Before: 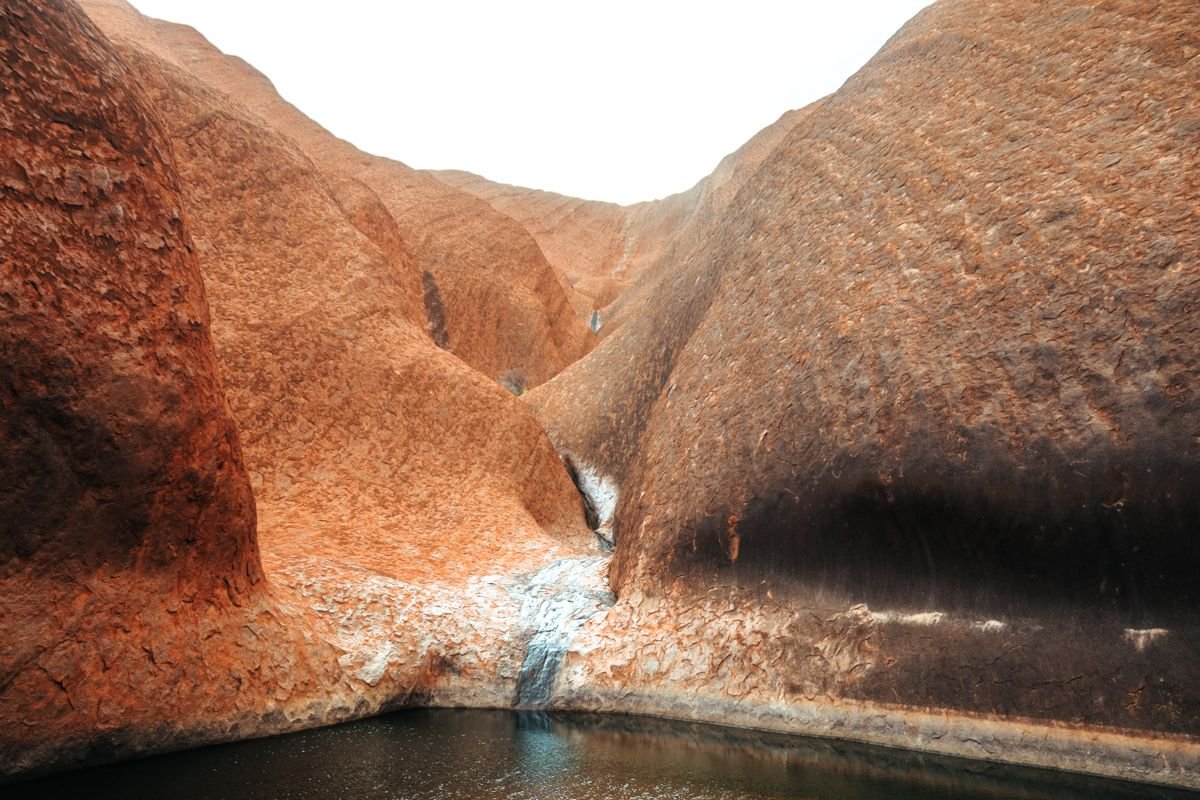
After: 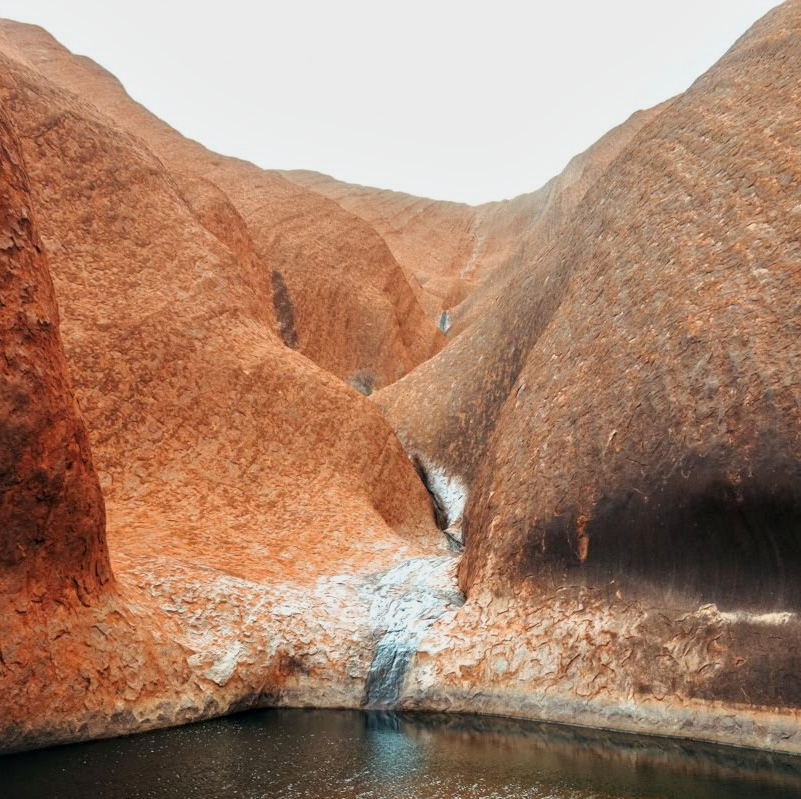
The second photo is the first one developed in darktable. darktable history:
crop and rotate: left 12.662%, right 20.563%
haze removal: compatibility mode true, adaptive false
contrast equalizer: octaves 7, y [[0.6 ×6], [0.55 ×6], [0 ×6], [0 ×6], [0 ×6]], mix 0.286
color balance rgb: perceptual saturation grading › global saturation 0.423%, contrast -10.646%
